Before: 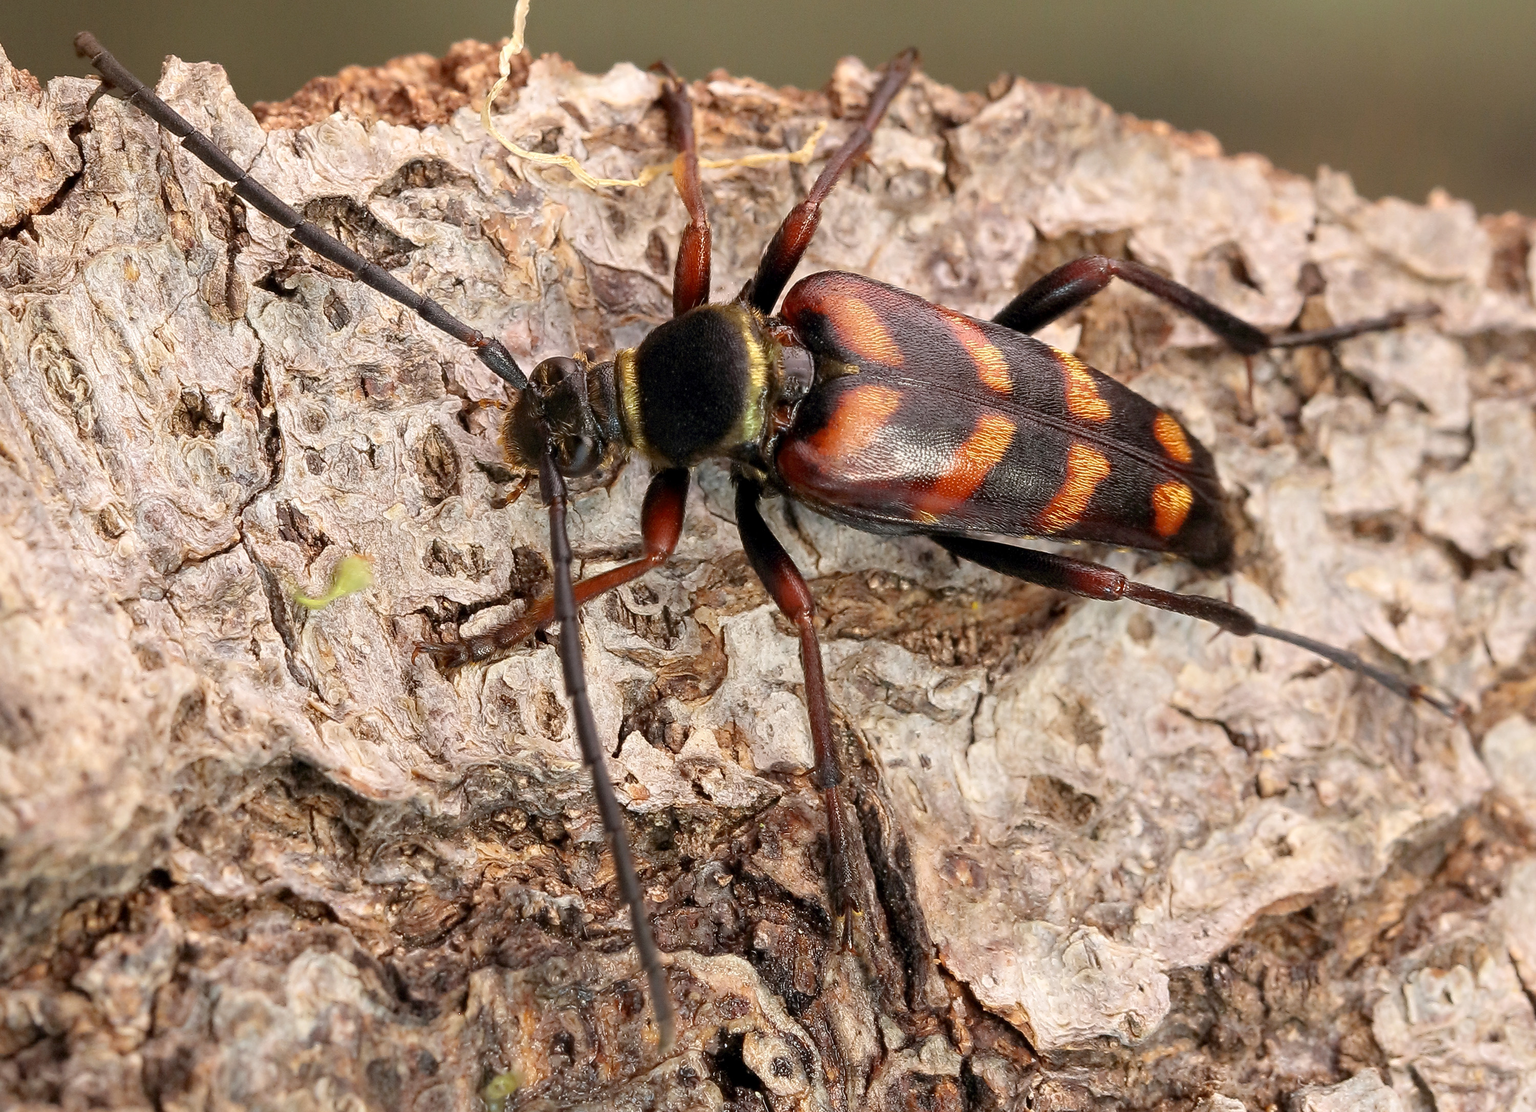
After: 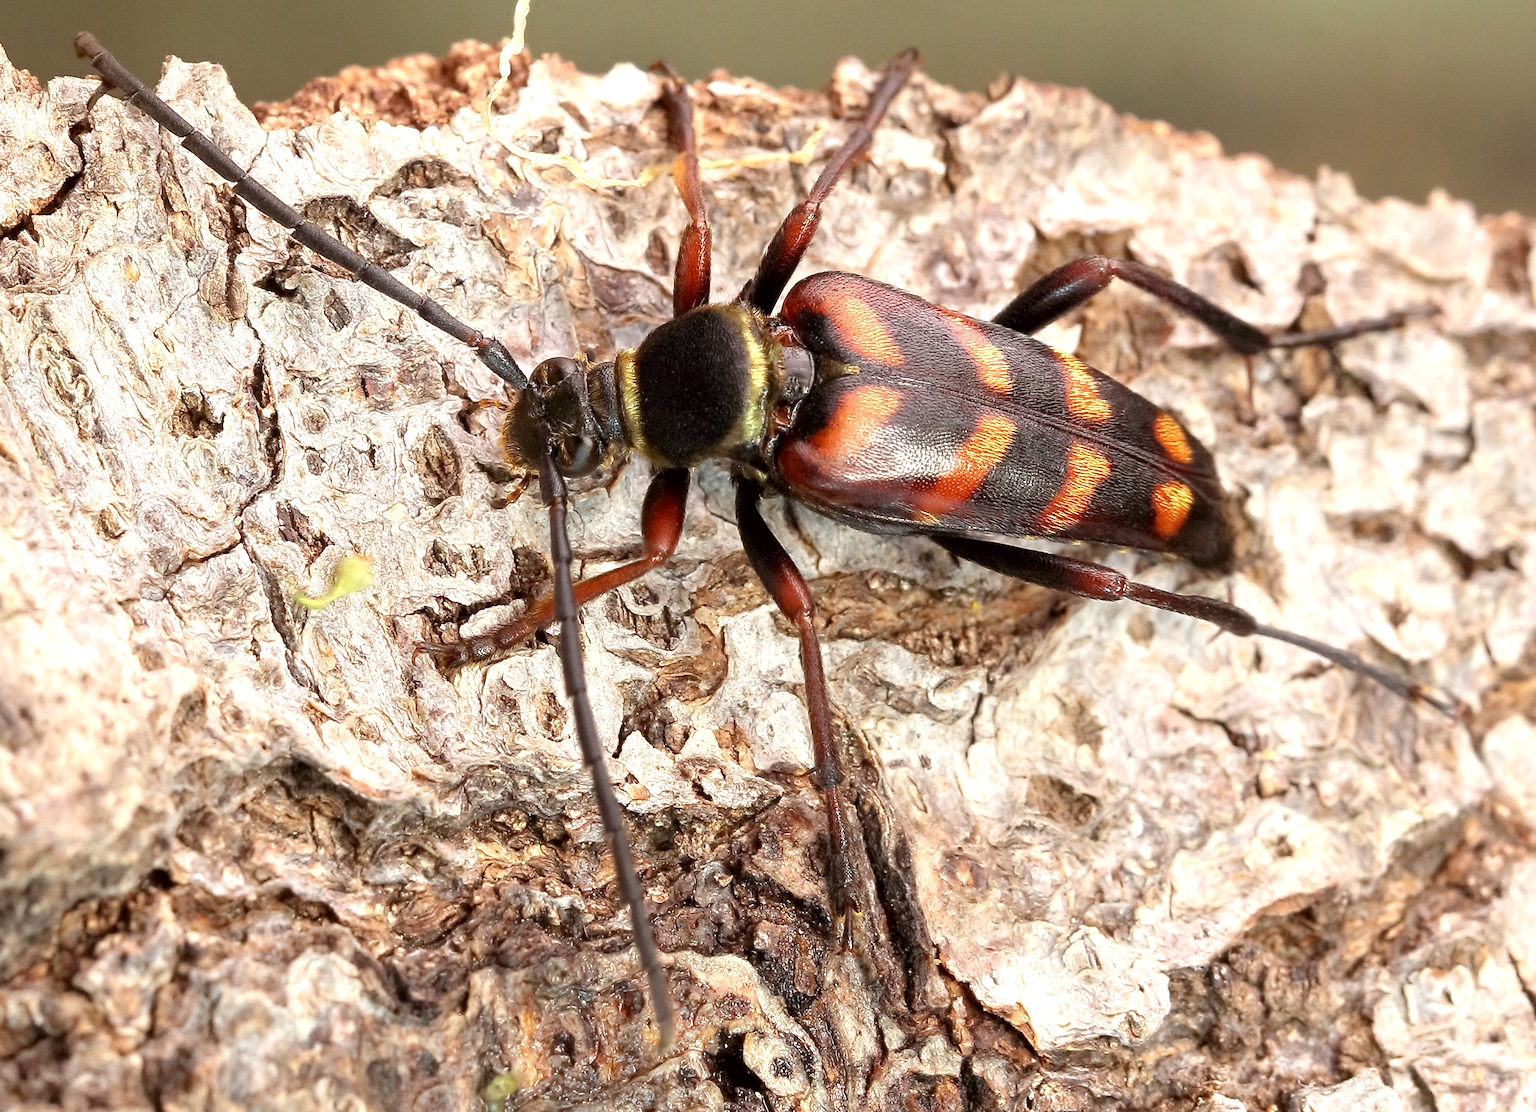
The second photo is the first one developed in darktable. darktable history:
exposure: exposure 0.6 EV, compensate highlight preservation false
color correction: highlights a* -2.73, highlights b* -2.09, shadows a* 2.41, shadows b* 2.73
